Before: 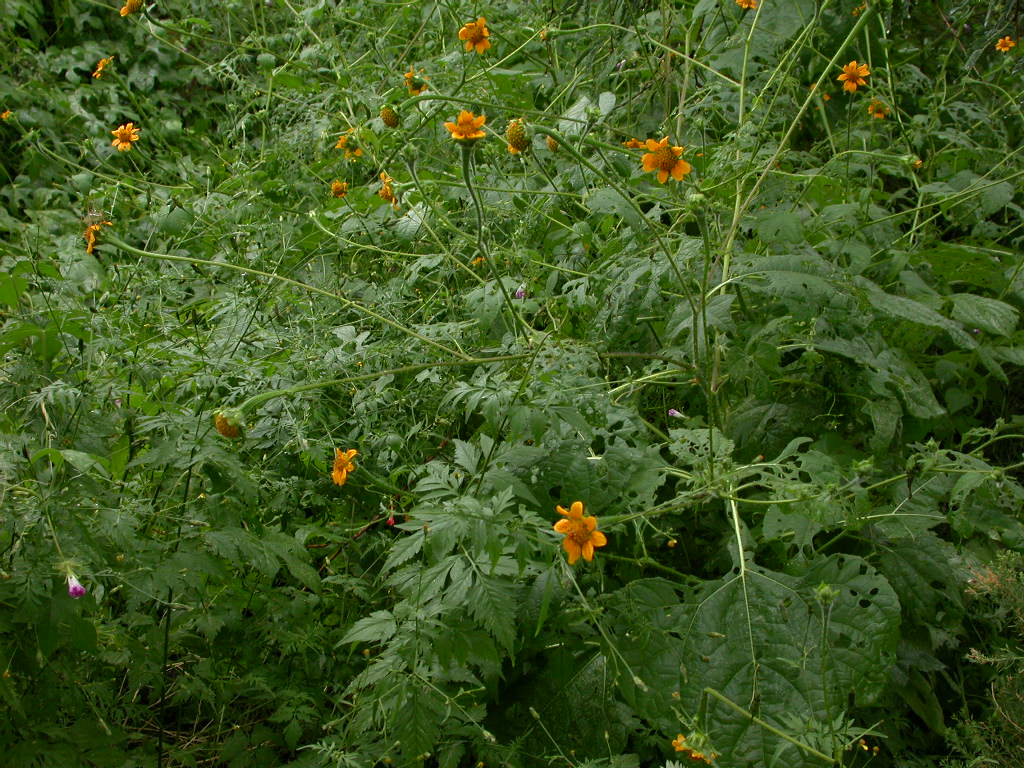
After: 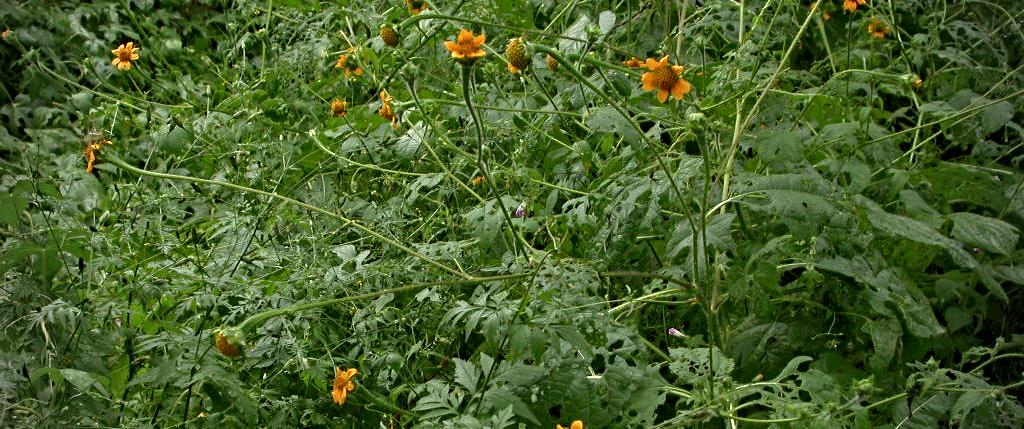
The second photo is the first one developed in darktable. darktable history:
contrast equalizer: octaves 7, y [[0.5, 0.501, 0.525, 0.597, 0.58, 0.514], [0.5 ×6], [0.5 ×6], [0 ×6], [0 ×6]]
crop and rotate: top 10.581%, bottom 33.492%
vignetting: fall-off radius 32.42%, brightness -0.418, saturation -0.296
